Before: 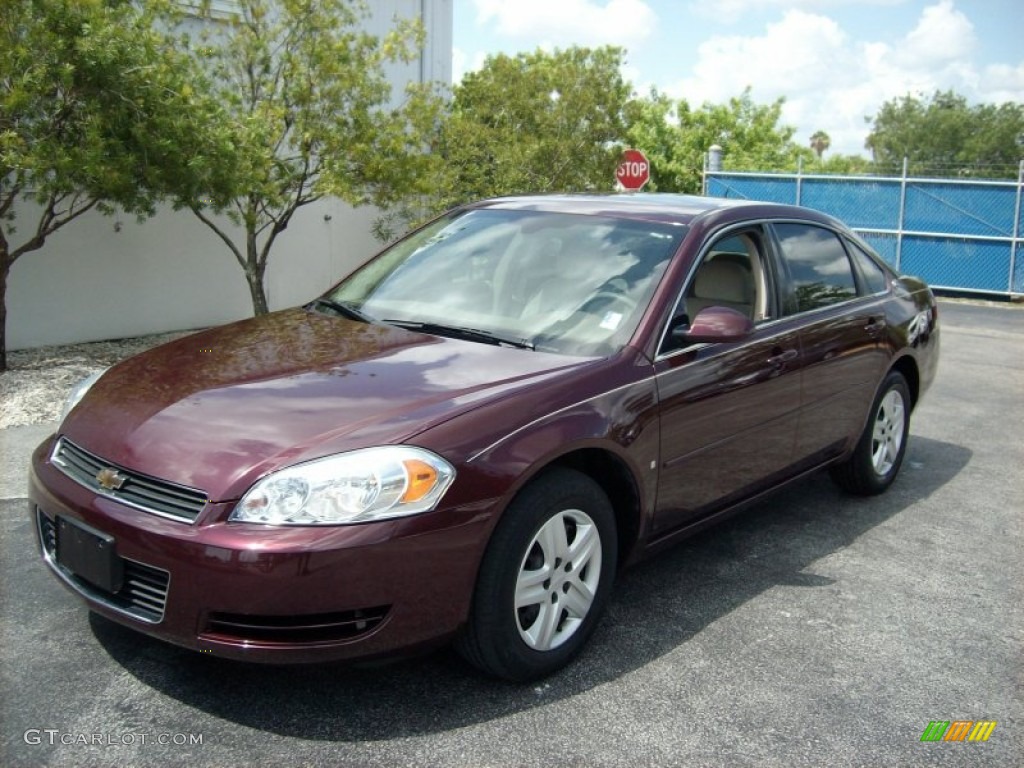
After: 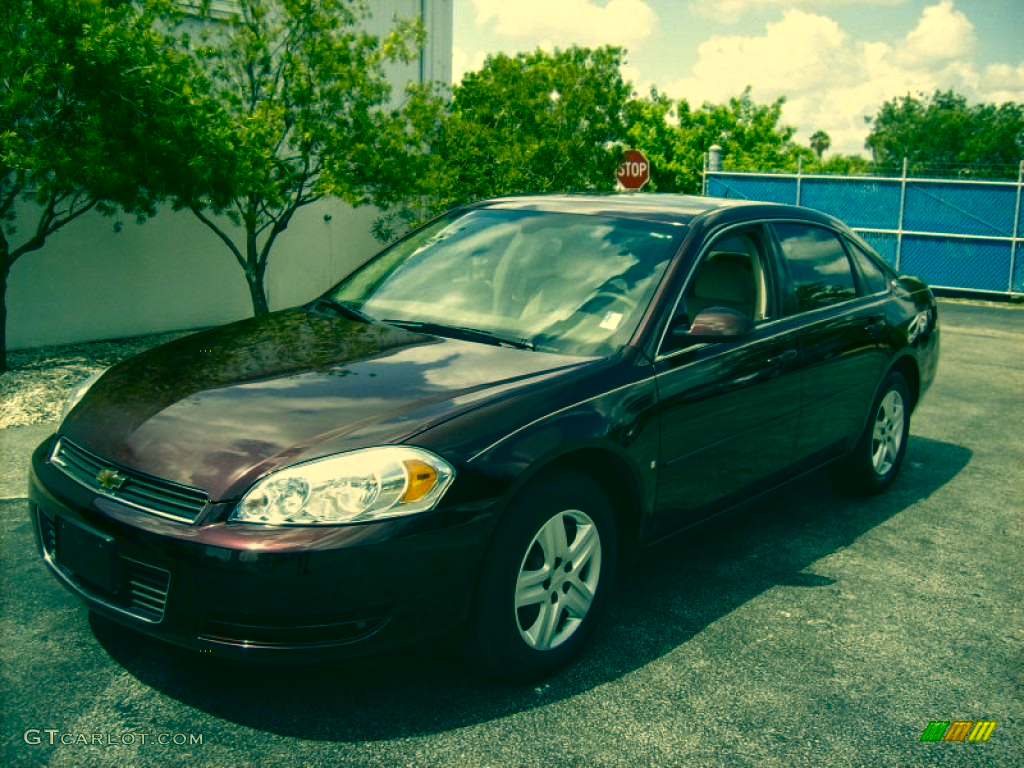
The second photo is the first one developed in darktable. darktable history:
local contrast: on, module defaults
color correction: highlights a* 1.85, highlights b* 34.06, shadows a* -37.23, shadows b* -5.35
contrast brightness saturation: brightness -0.246, saturation 0.202
